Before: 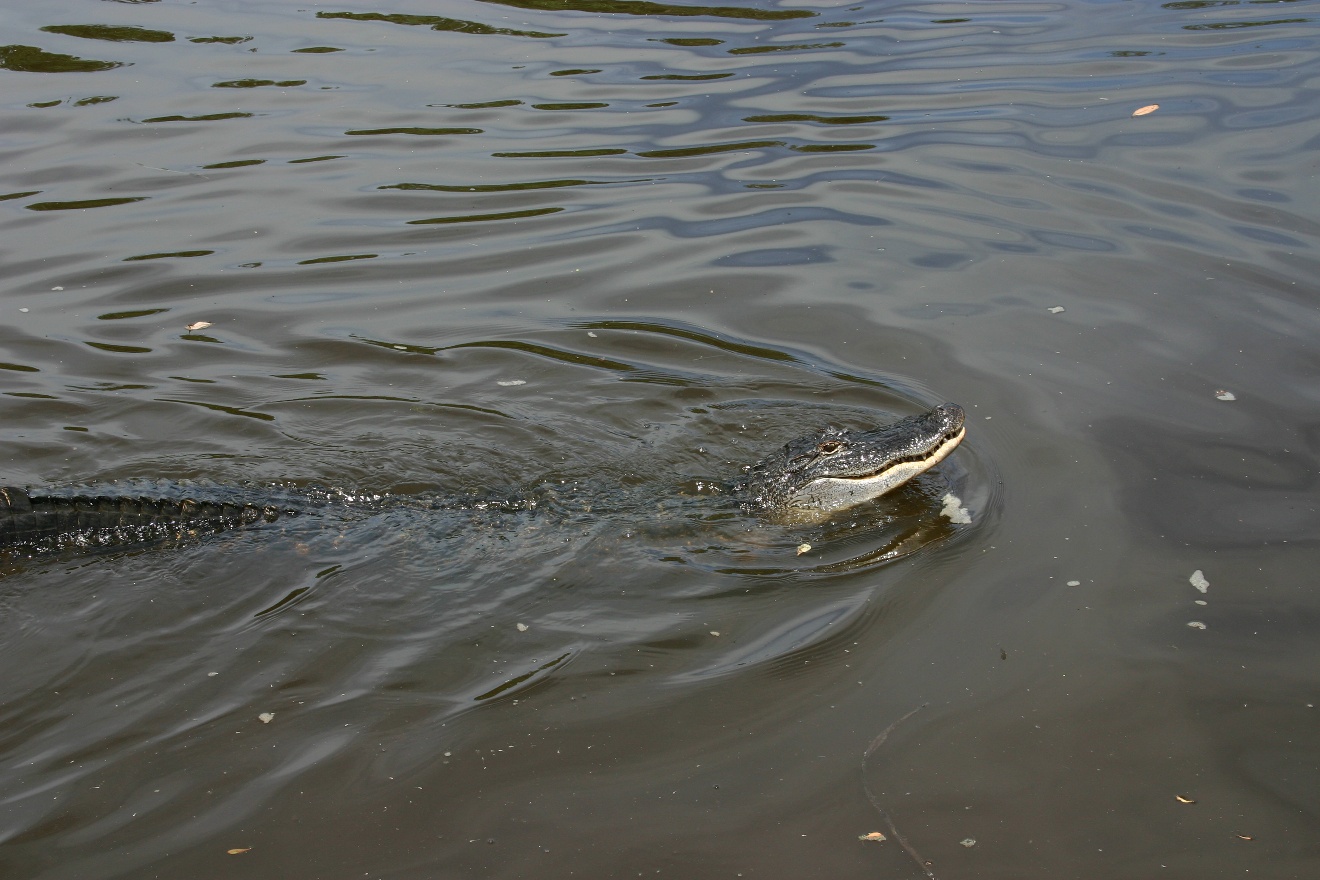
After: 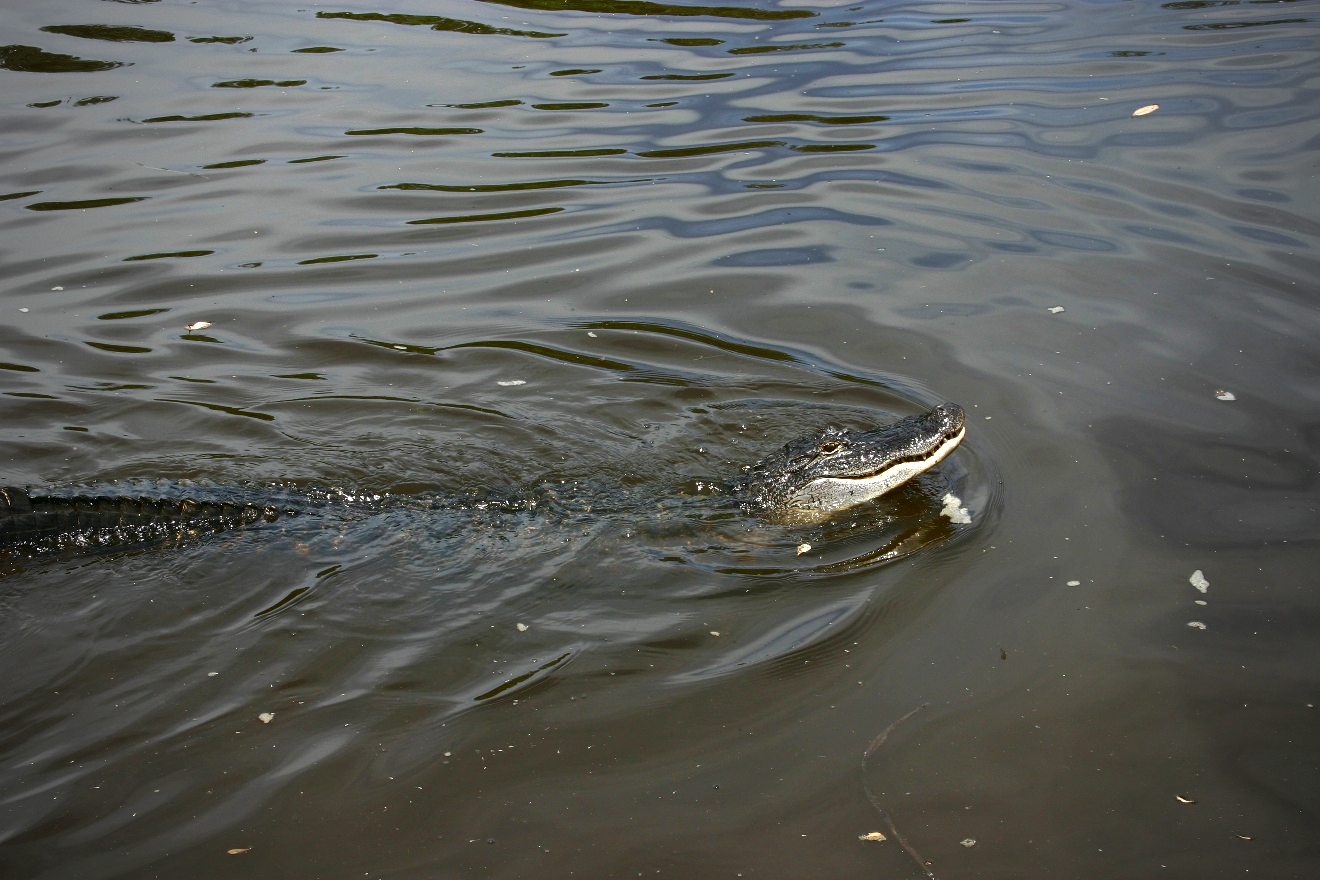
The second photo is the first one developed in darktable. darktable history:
vignetting: fall-off start 74.49%, fall-off radius 65.9%, brightness -0.628, saturation -0.68
exposure: black level correction 0, exposure 0.7 EV, compensate exposure bias true, compensate highlight preservation false
contrast brightness saturation: brightness -0.2, saturation 0.08
